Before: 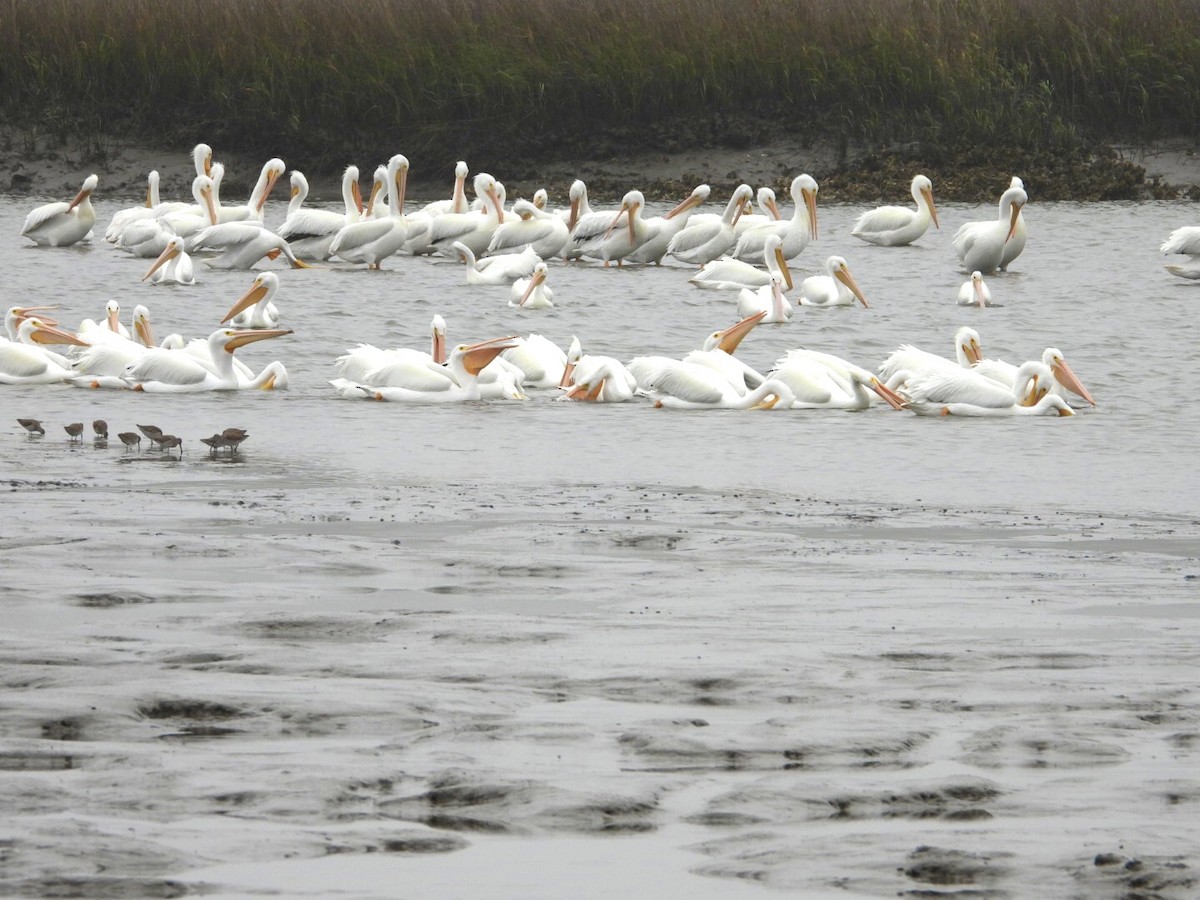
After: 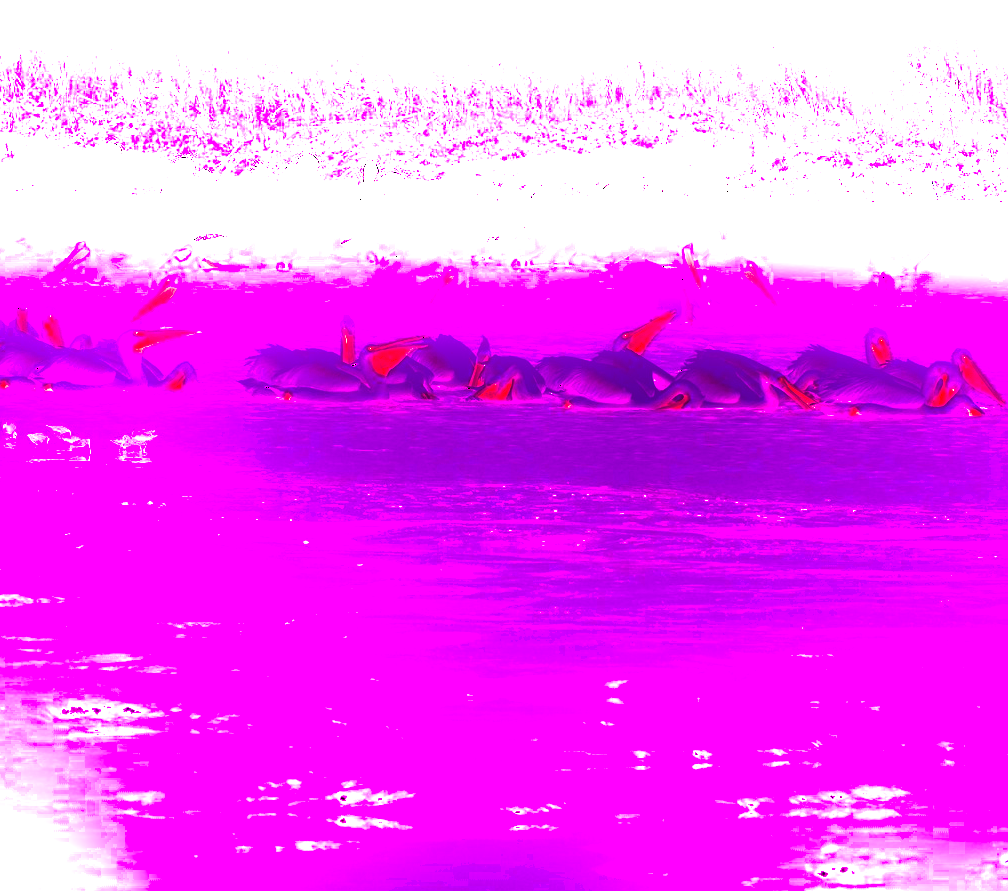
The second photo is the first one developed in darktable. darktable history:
split-toning: shadows › hue 230.4°
crop: left 7.598%, right 7.873%
shadows and highlights: shadows 37.27, highlights -28.18, soften with gaussian
white balance: red 8, blue 8
exposure: exposure 0 EV, compensate highlight preservation false
